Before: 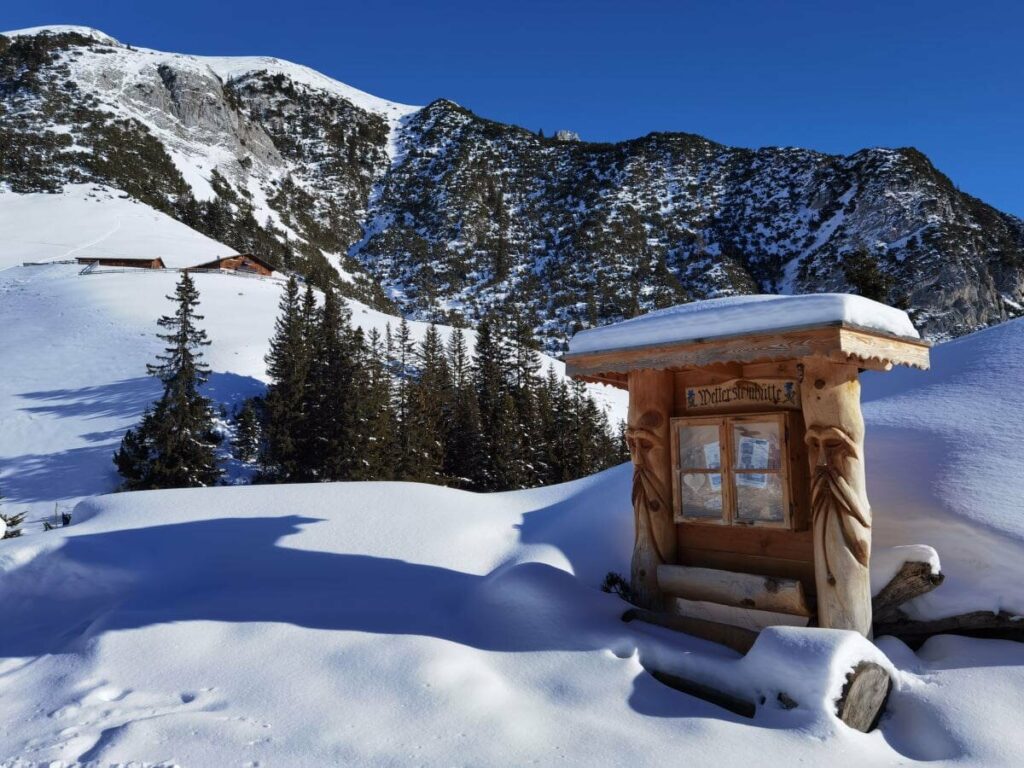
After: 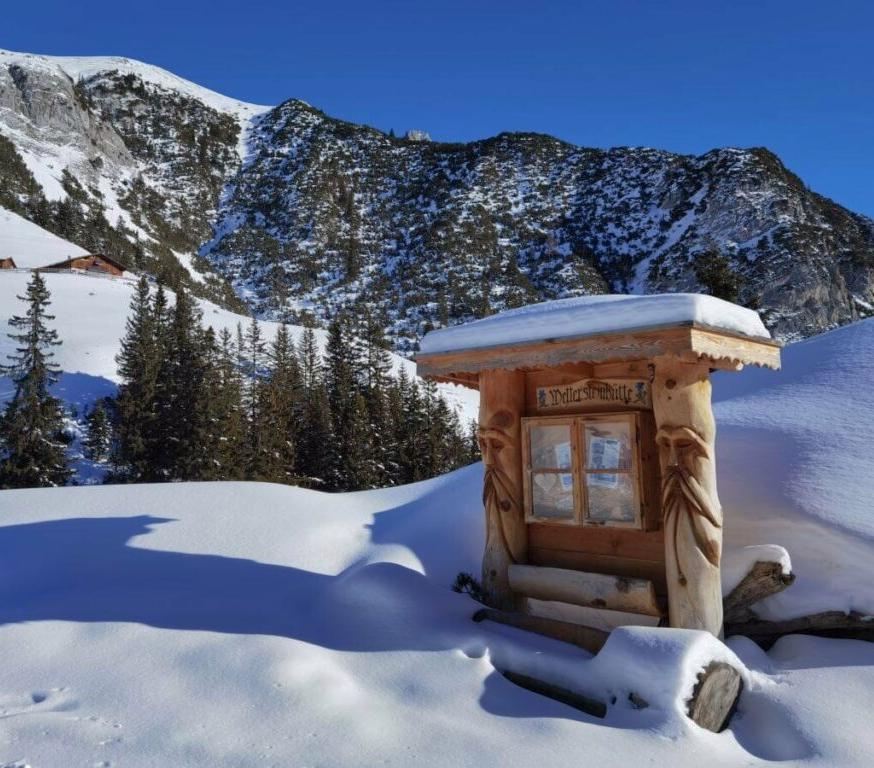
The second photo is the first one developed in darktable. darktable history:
crop and rotate: left 14.584%
shadows and highlights: on, module defaults
